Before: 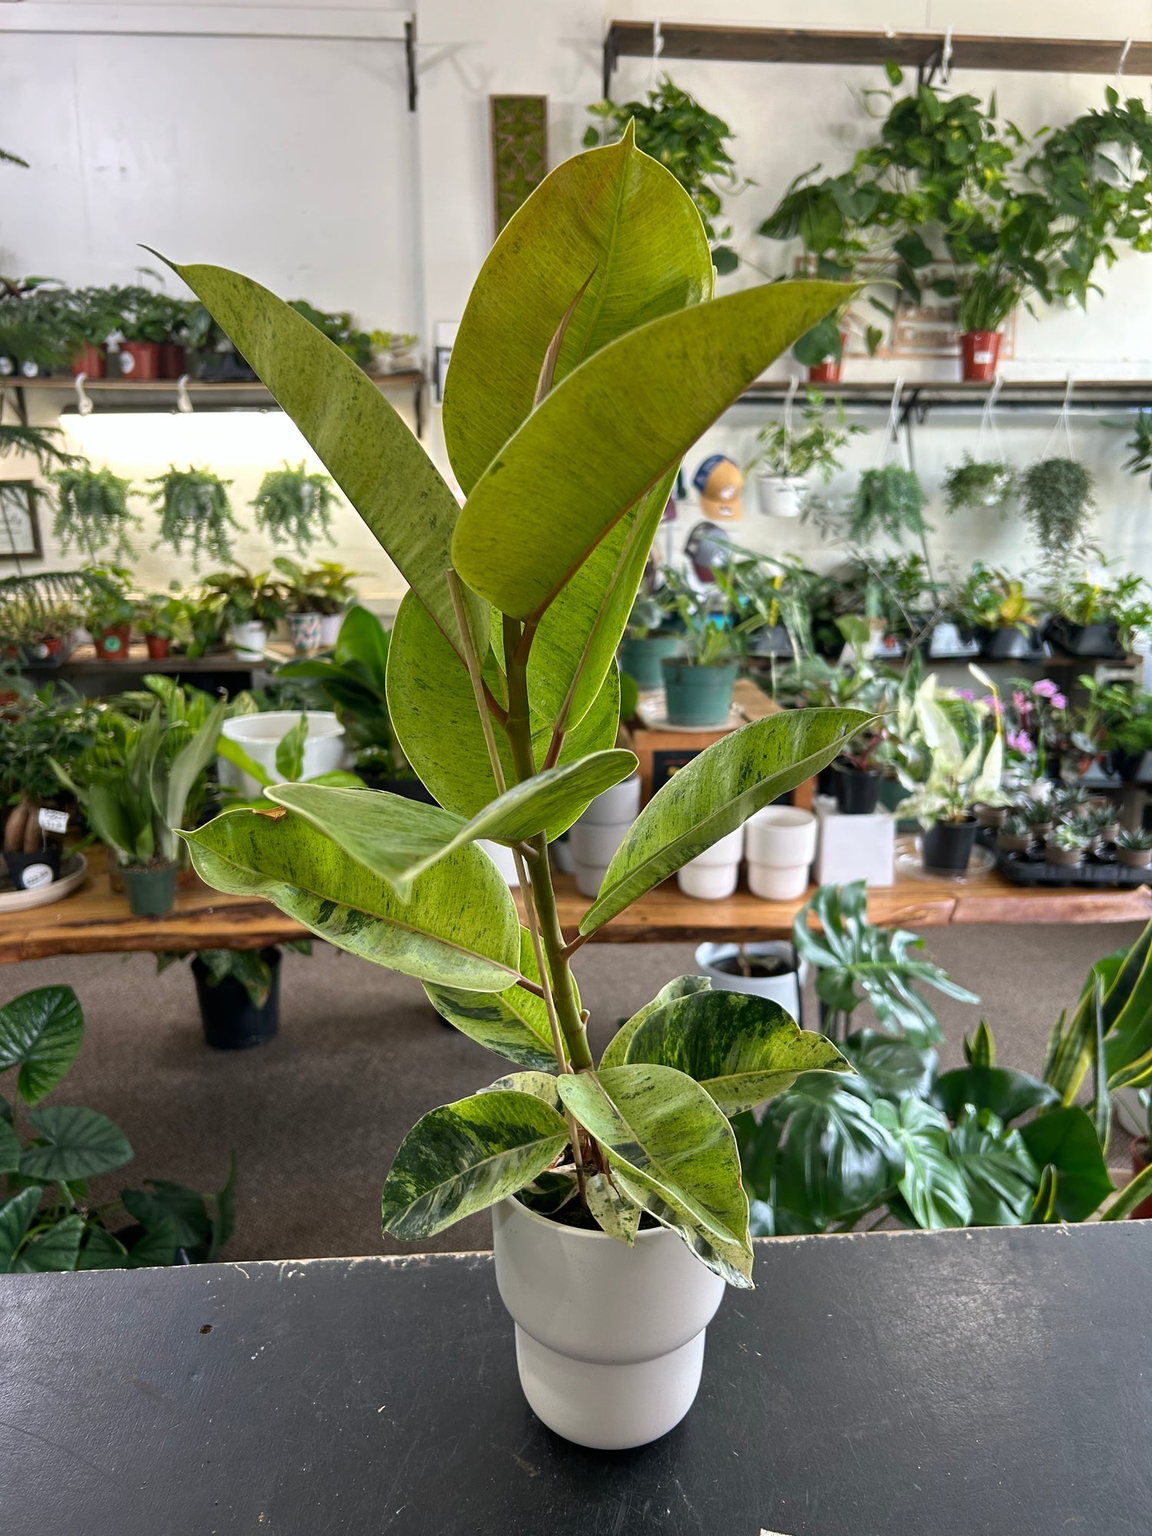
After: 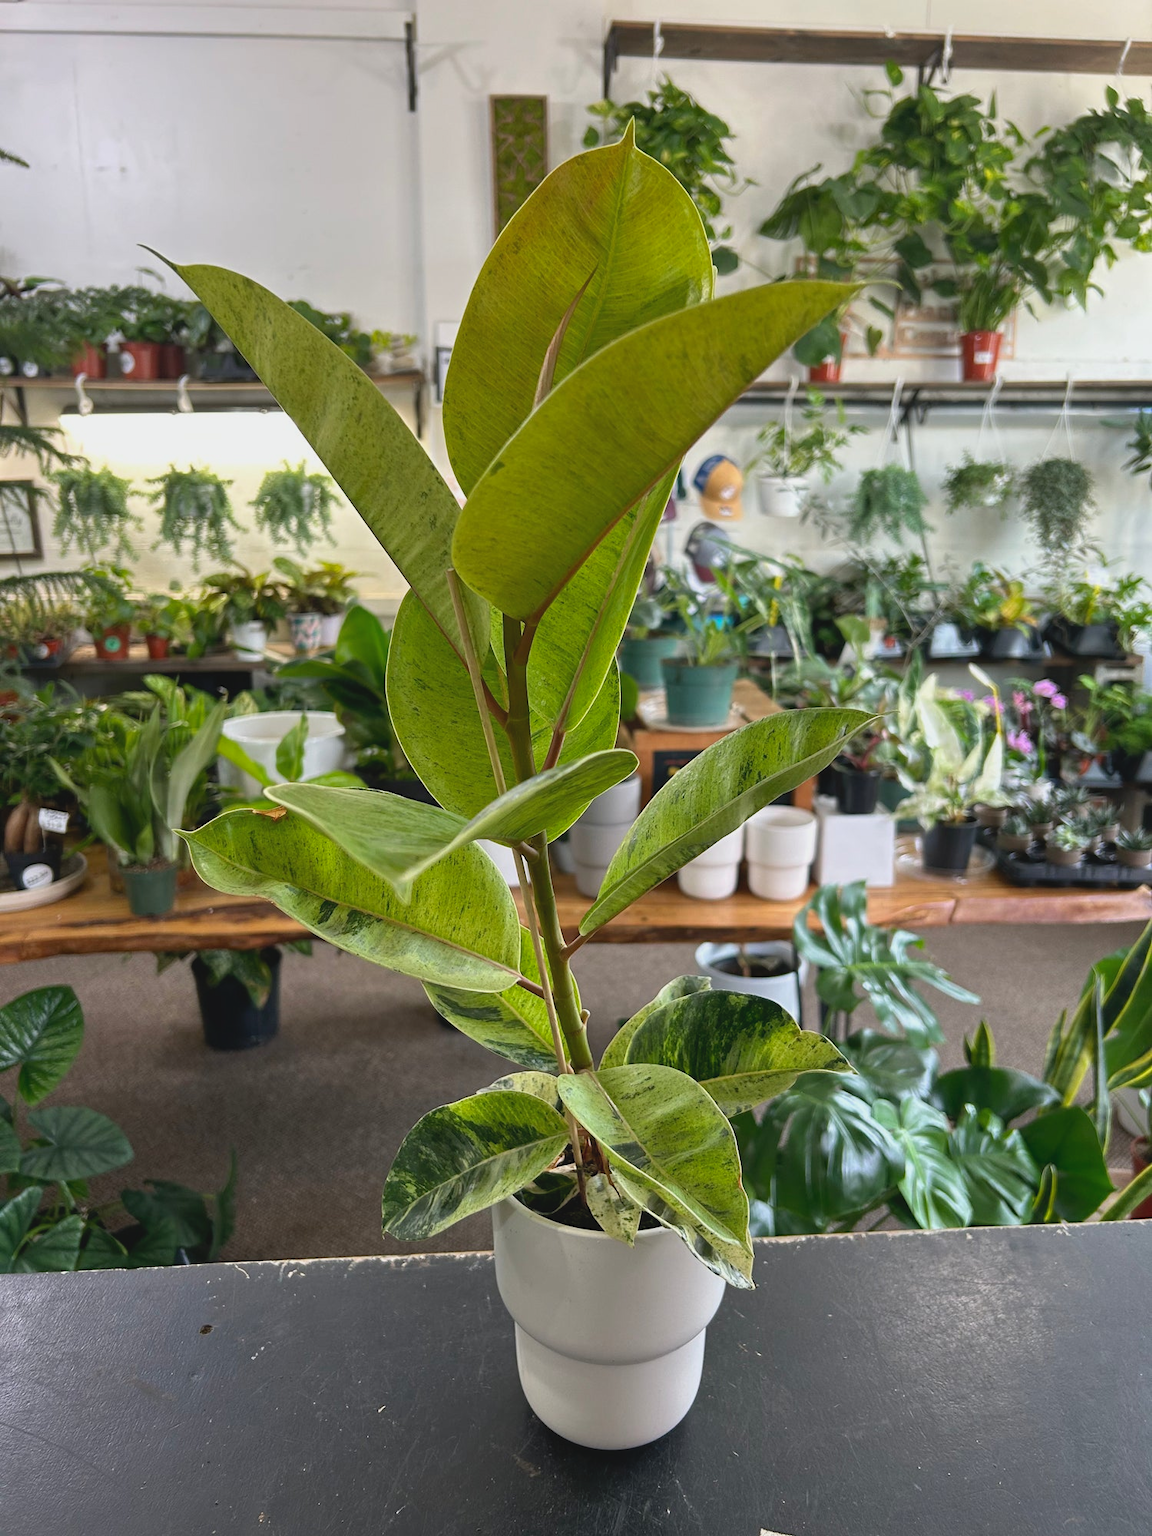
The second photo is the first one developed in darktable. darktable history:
contrast brightness saturation: contrast -0.115
